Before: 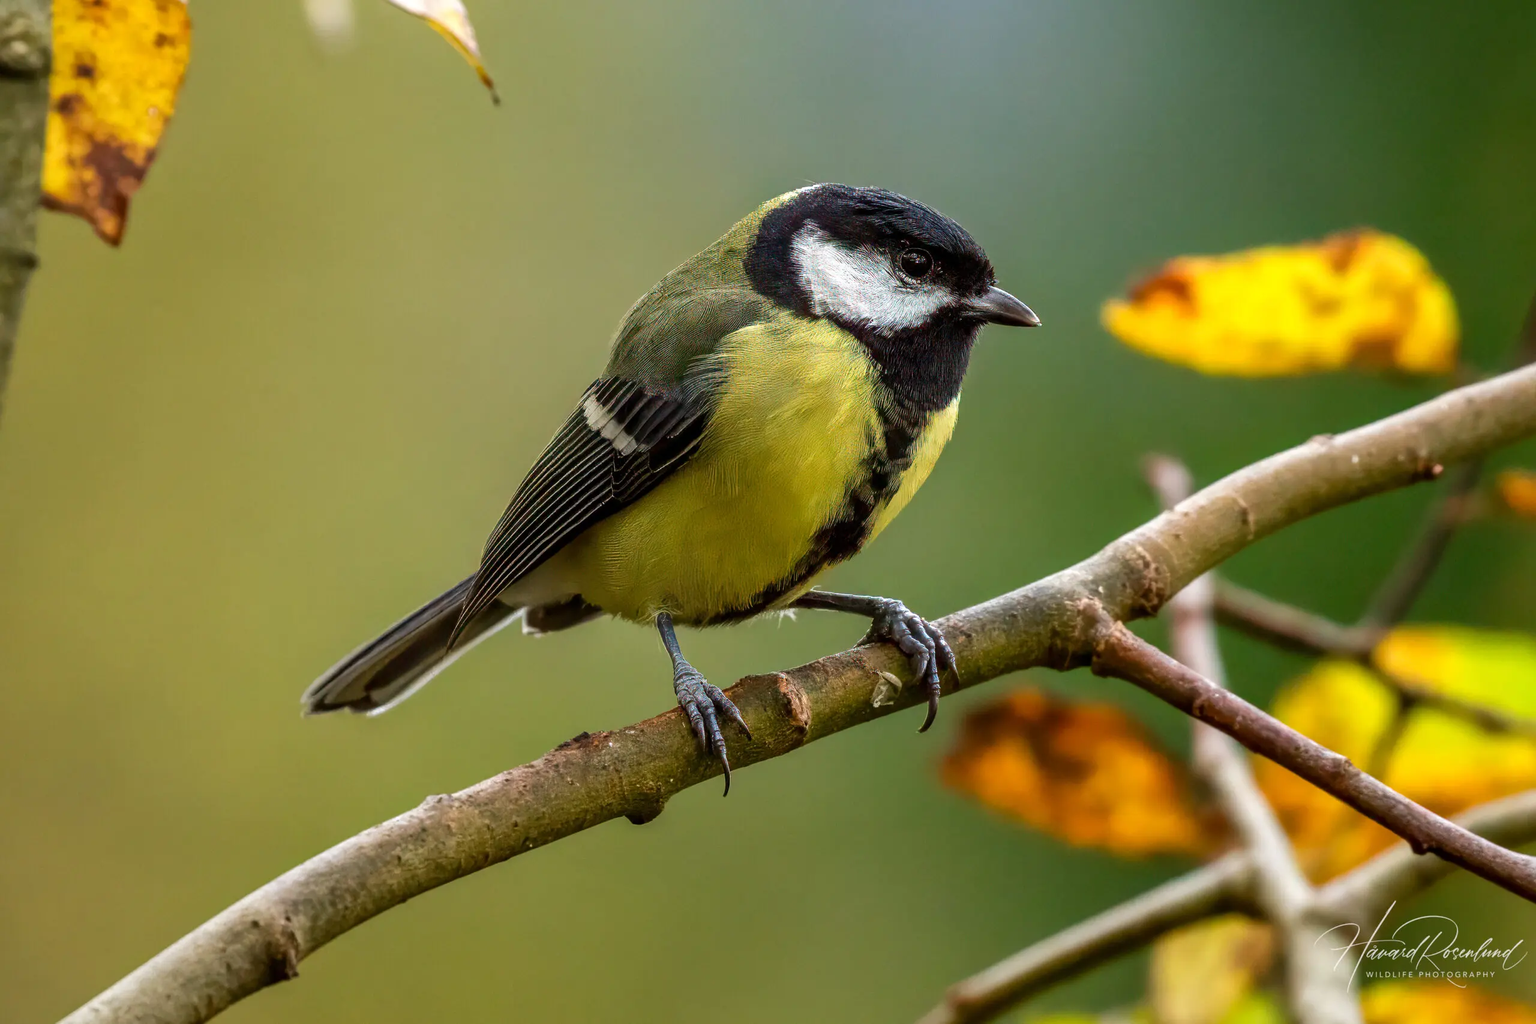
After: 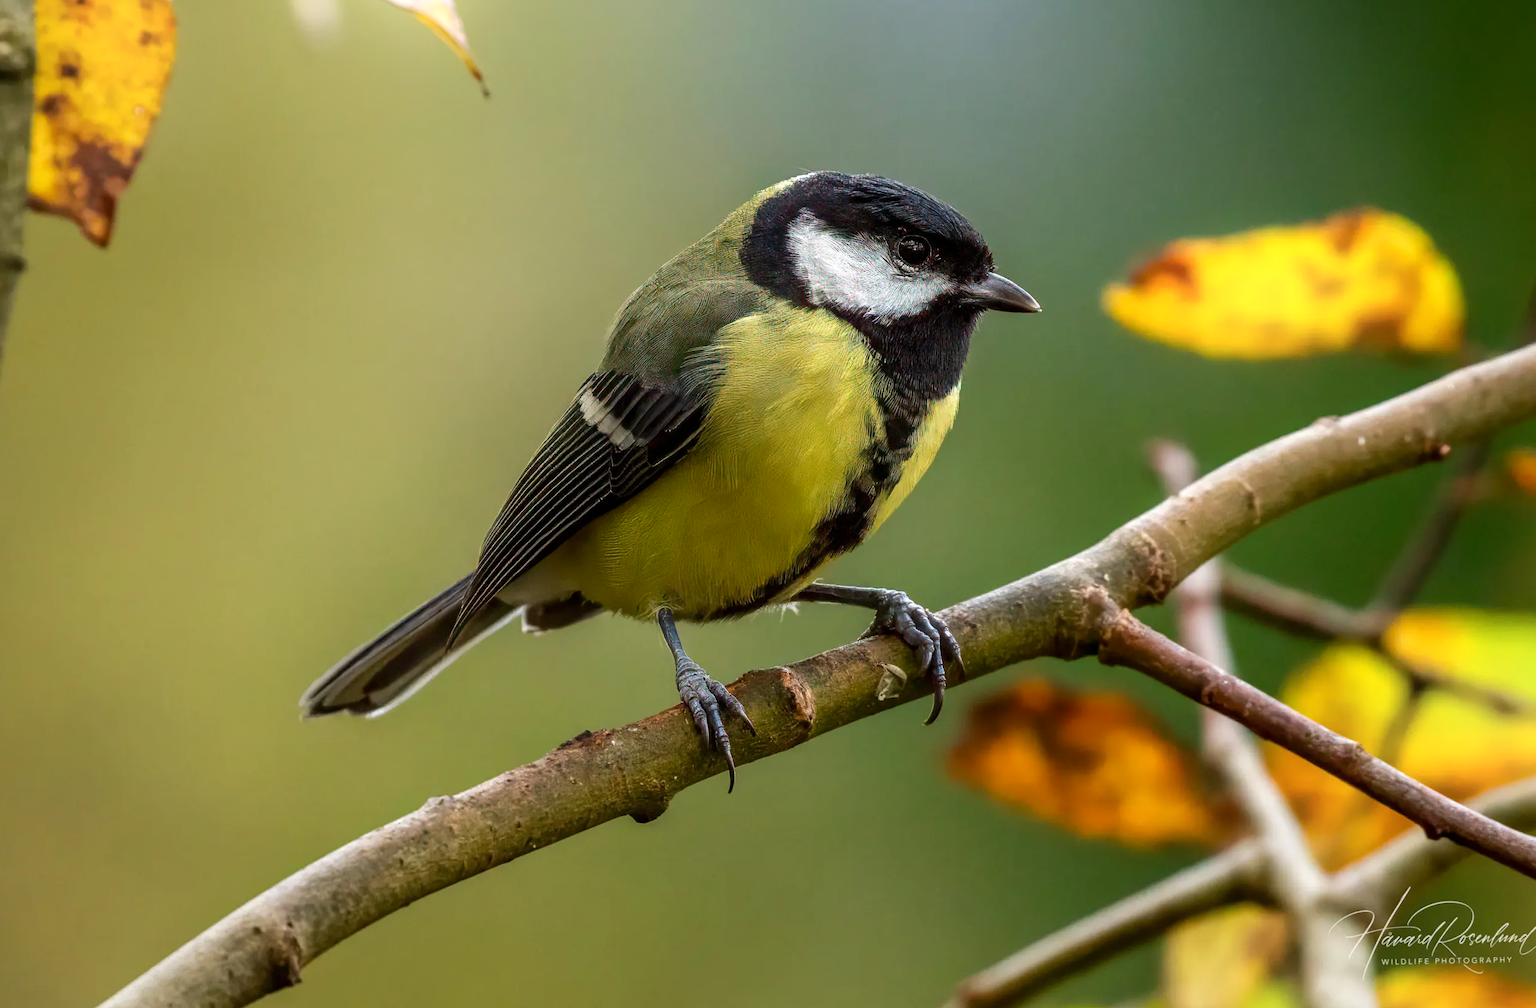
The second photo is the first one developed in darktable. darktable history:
rotate and perspective: rotation -1°, crop left 0.011, crop right 0.989, crop top 0.025, crop bottom 0.975
shadows and highlights: shadows -54.3, highlights 86.09, soften with gaussian
